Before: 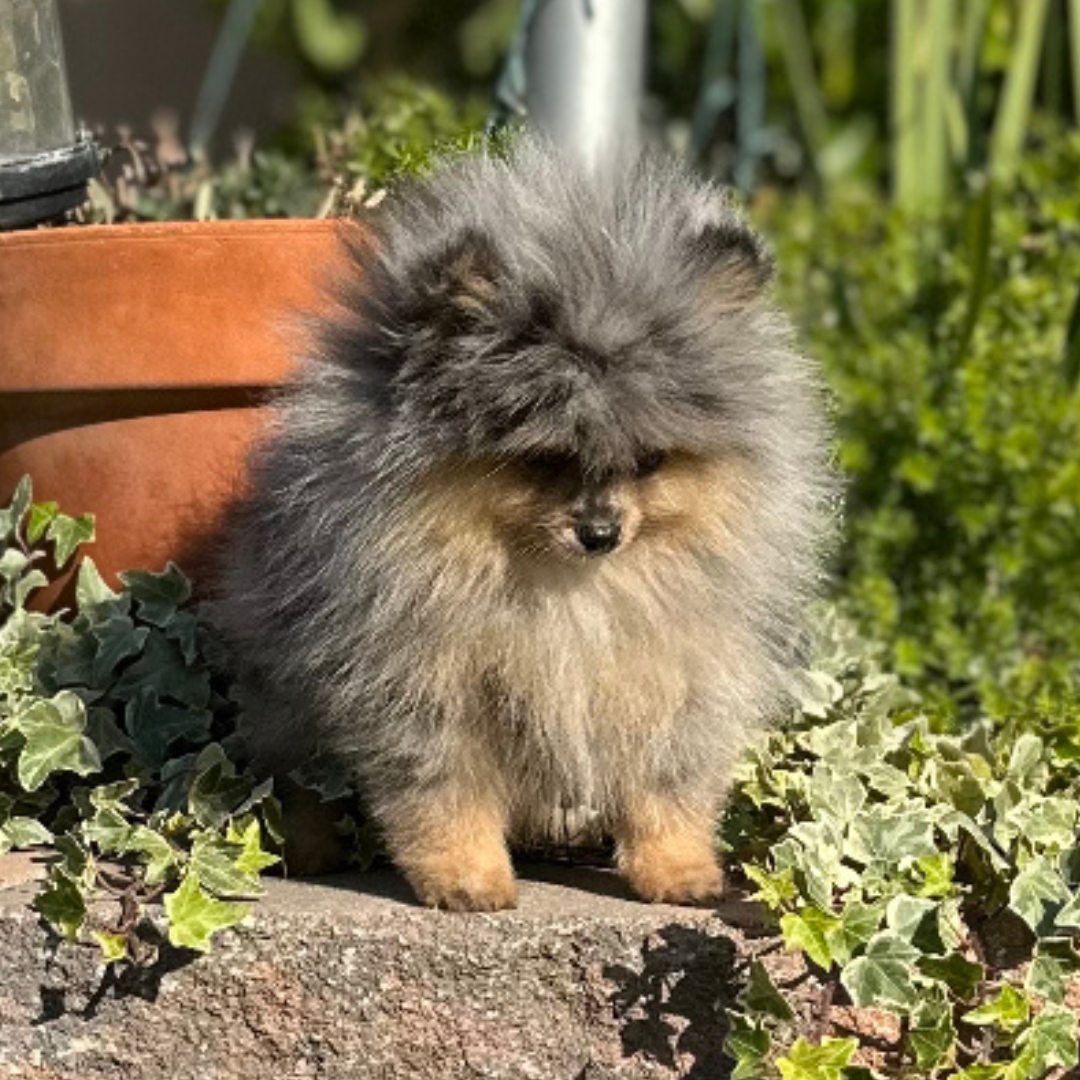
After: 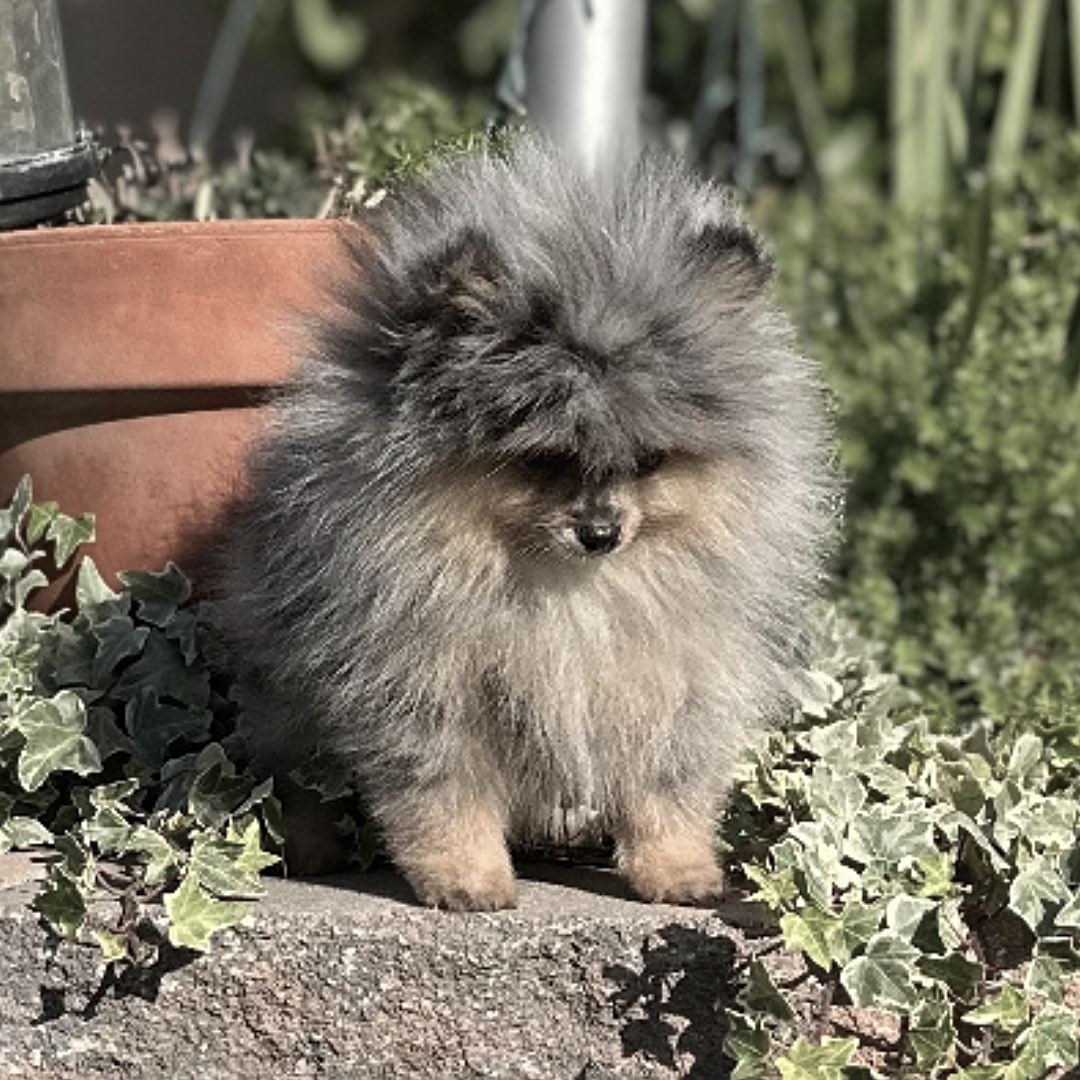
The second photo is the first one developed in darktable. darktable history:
sharpen: on, module defaults
color balance rgb: linear chroma grading › global chroma -16.06%, perceptual saturation grading › global saturation -32.85%, global vibrance -23.56%
